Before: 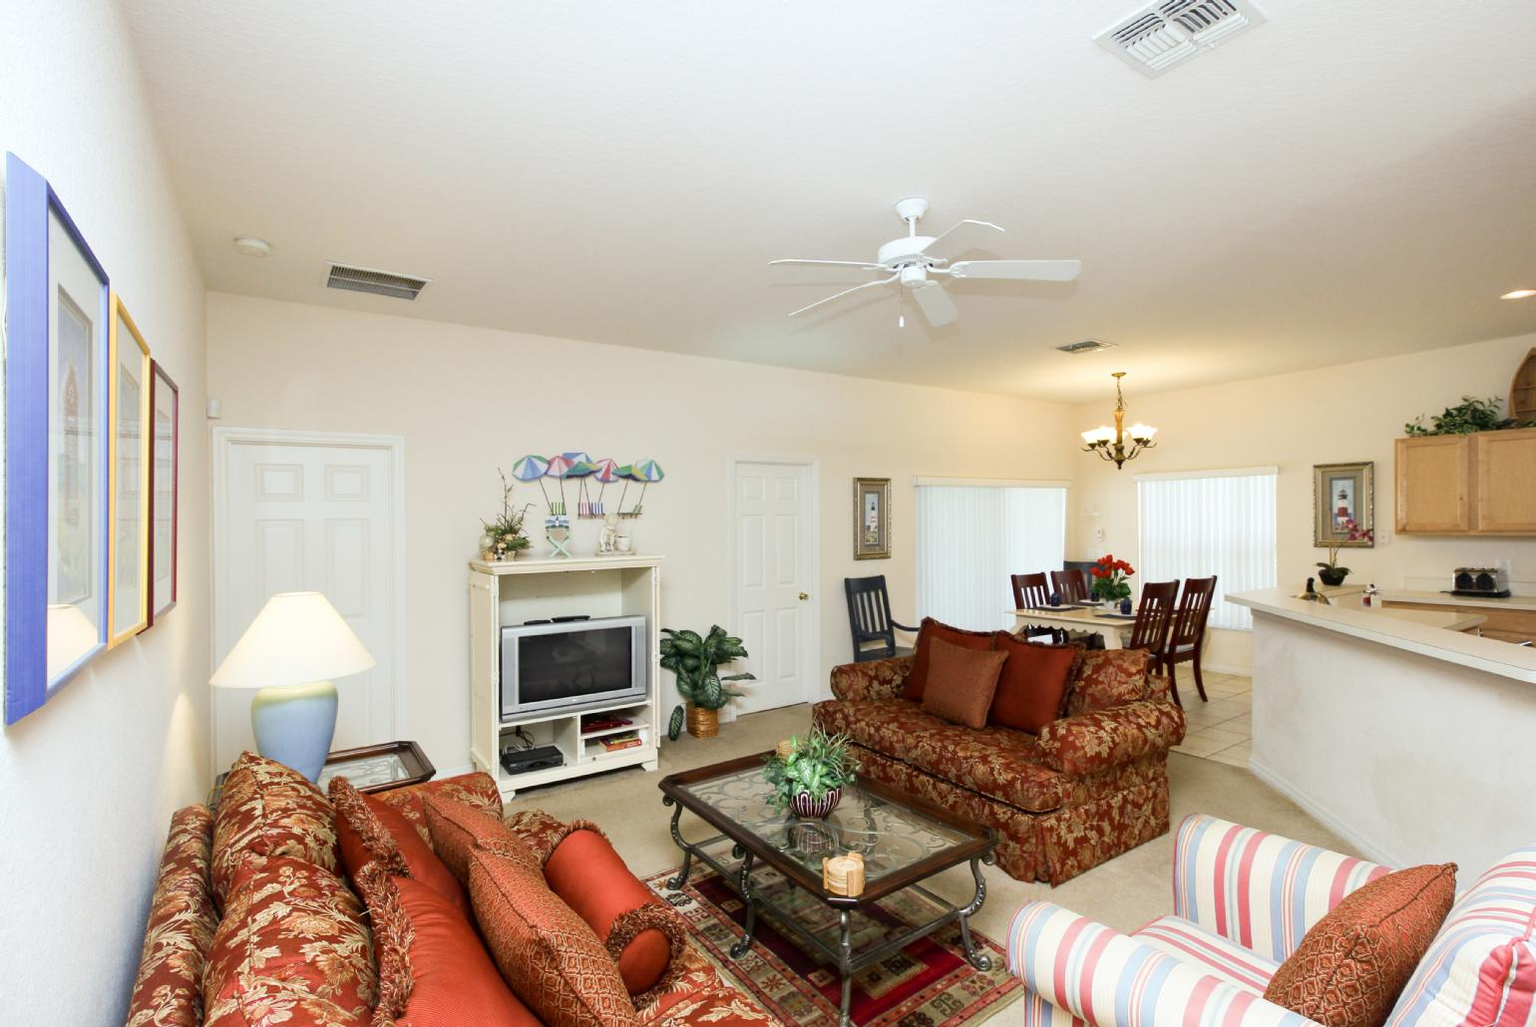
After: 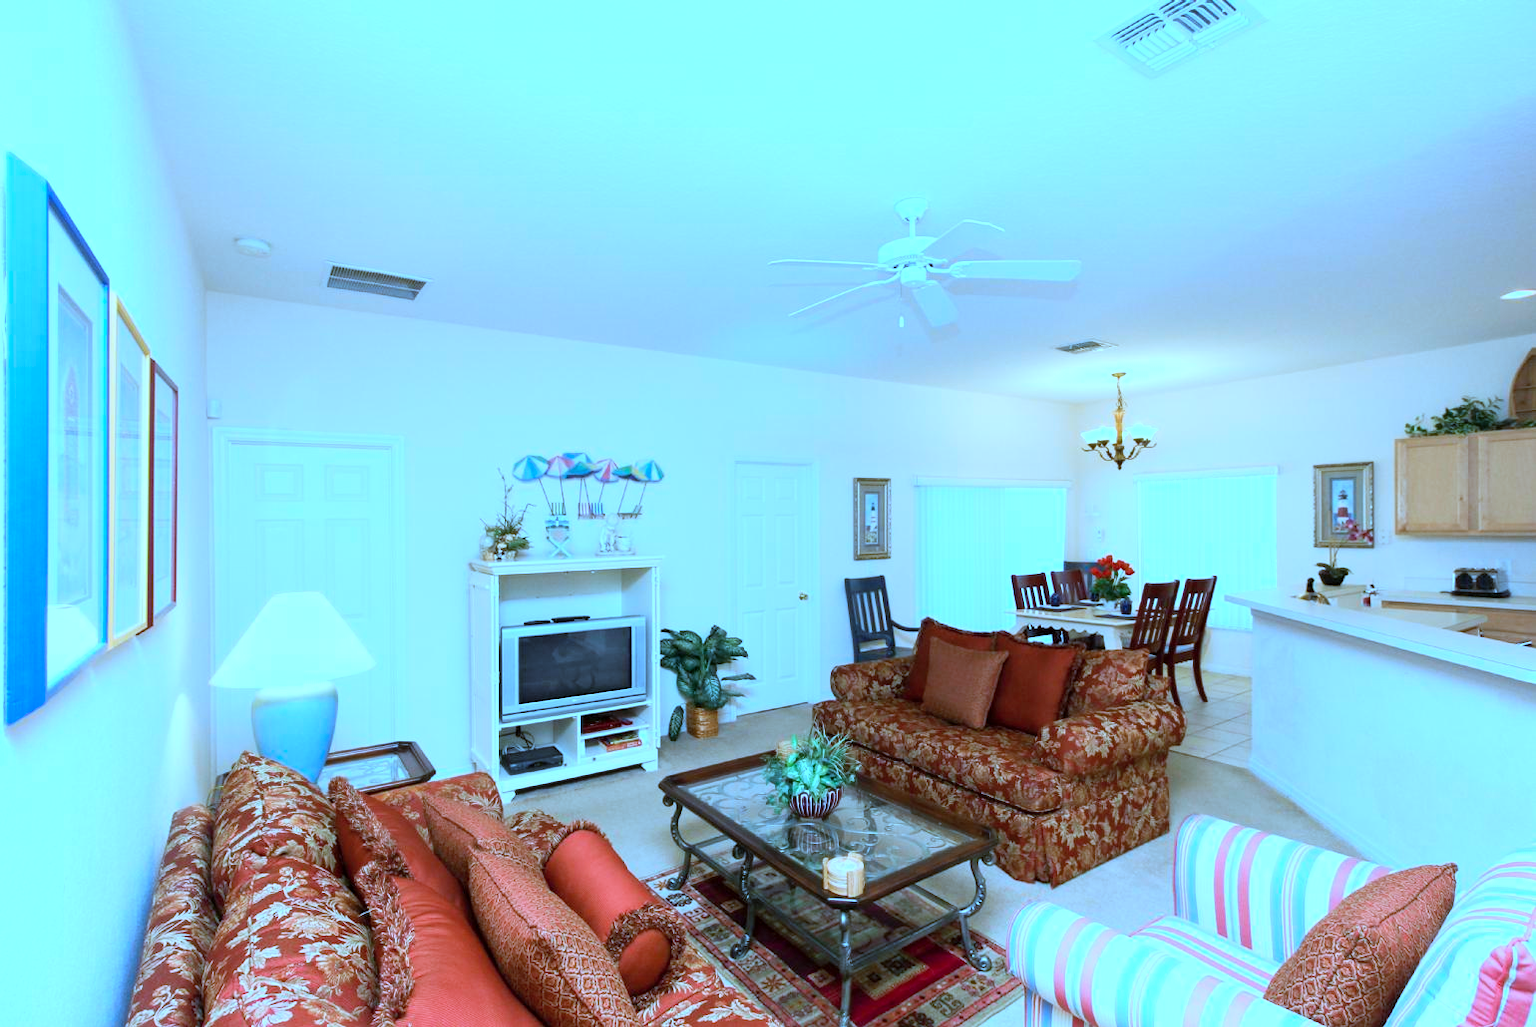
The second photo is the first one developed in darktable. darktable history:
white balance: red 0.871, blue 1.249
exposure: black level correction 0.001, exposure 0.191 EV, compensate highlight preservation false
color correction: highlights a* -9.35, highlights b* -23.15
contrast brightness saturation: contrast 0.07, brightness 0.08, saturation 0.18
